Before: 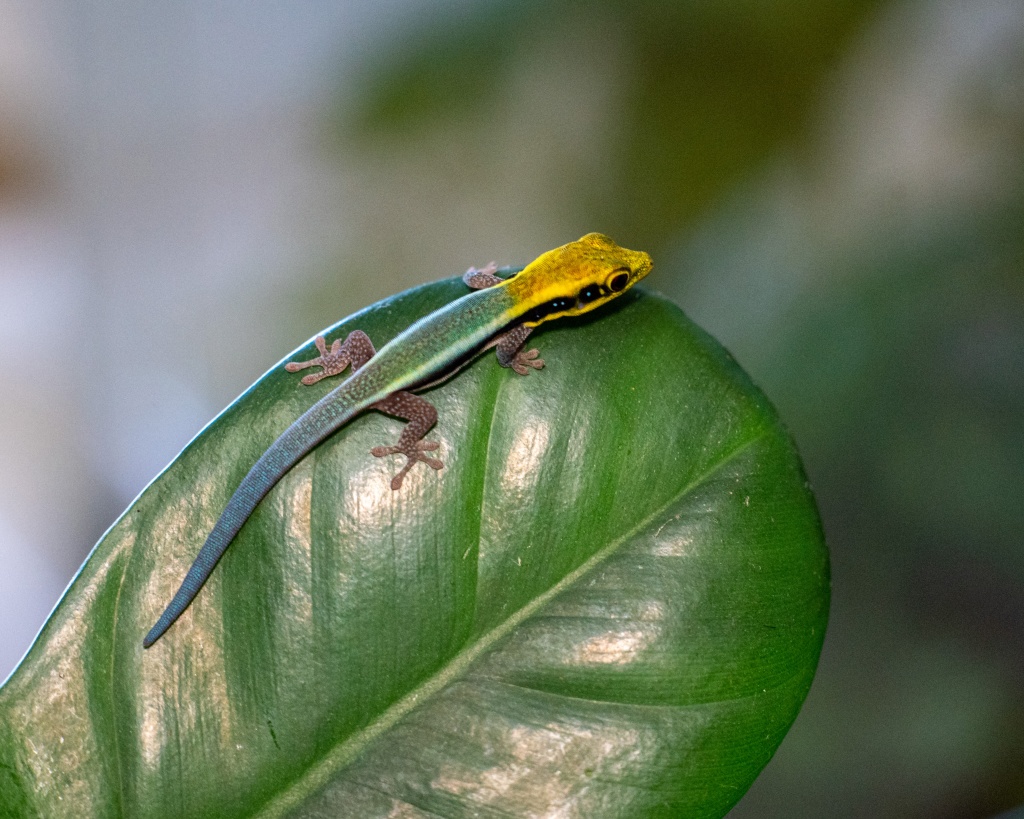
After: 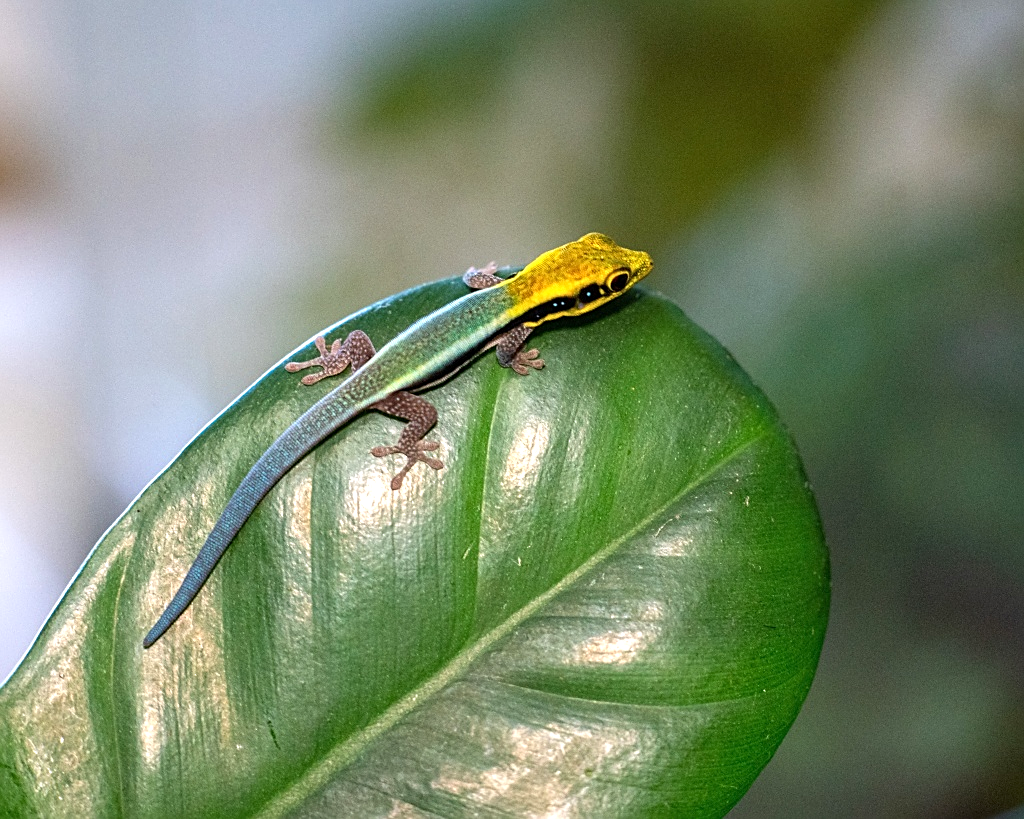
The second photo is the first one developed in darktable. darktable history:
sharpen: on, module defaults
exposure: black level correction 0, exposure 0.5 EV, compensate exposure bias true, compensate highlight preservation false
rotate and perspective: automatic cropping off
